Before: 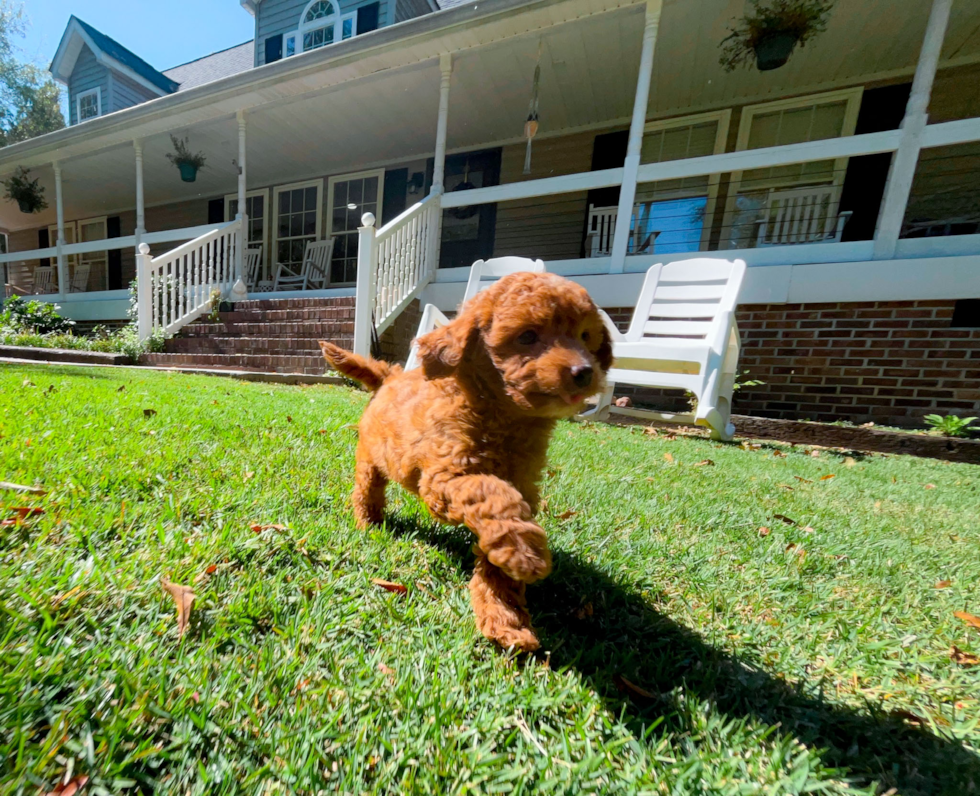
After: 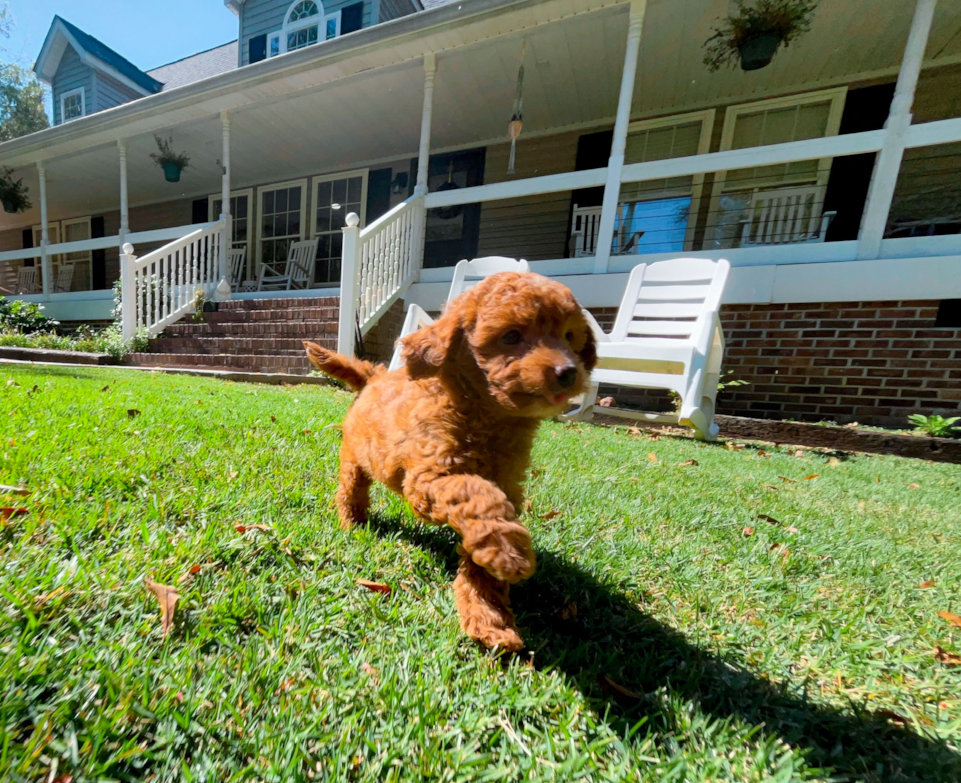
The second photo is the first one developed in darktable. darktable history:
crop: left 1.668%, right 0.27%, bottom 1.518%
shadows and highlights: shadows 59.02, shadows color adjustment 98.01%, highlights color adjustment 57.85%, soften with gaussian
